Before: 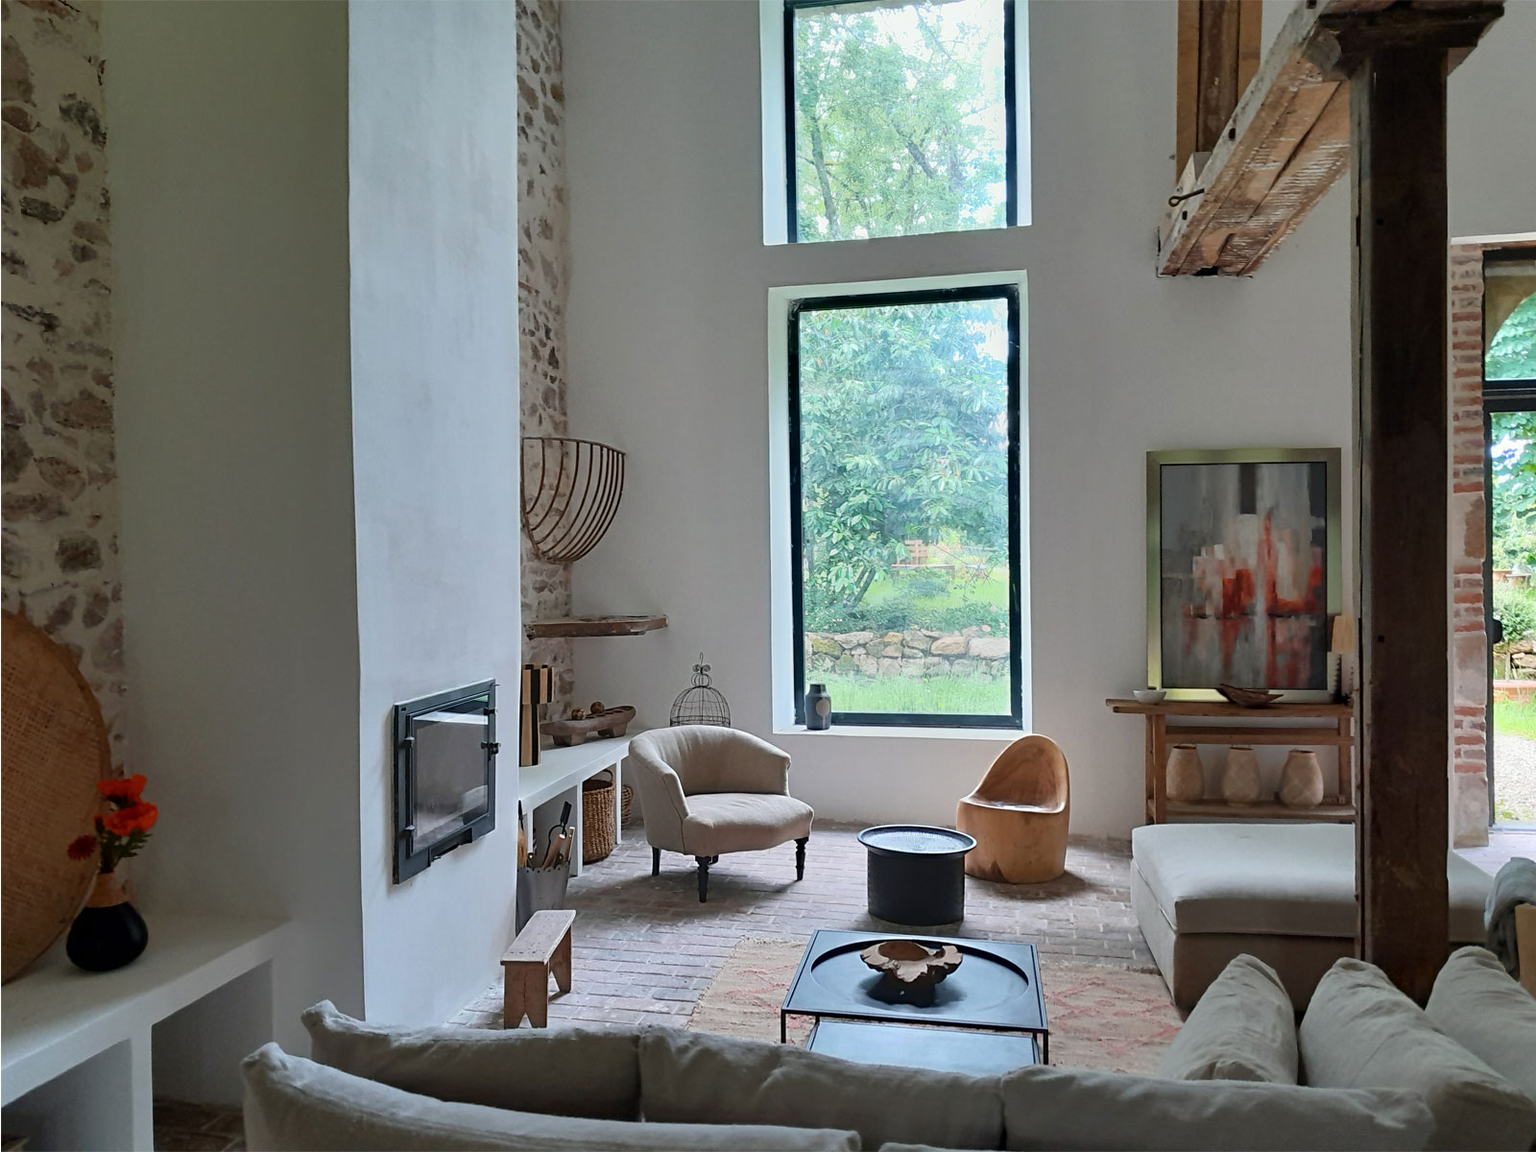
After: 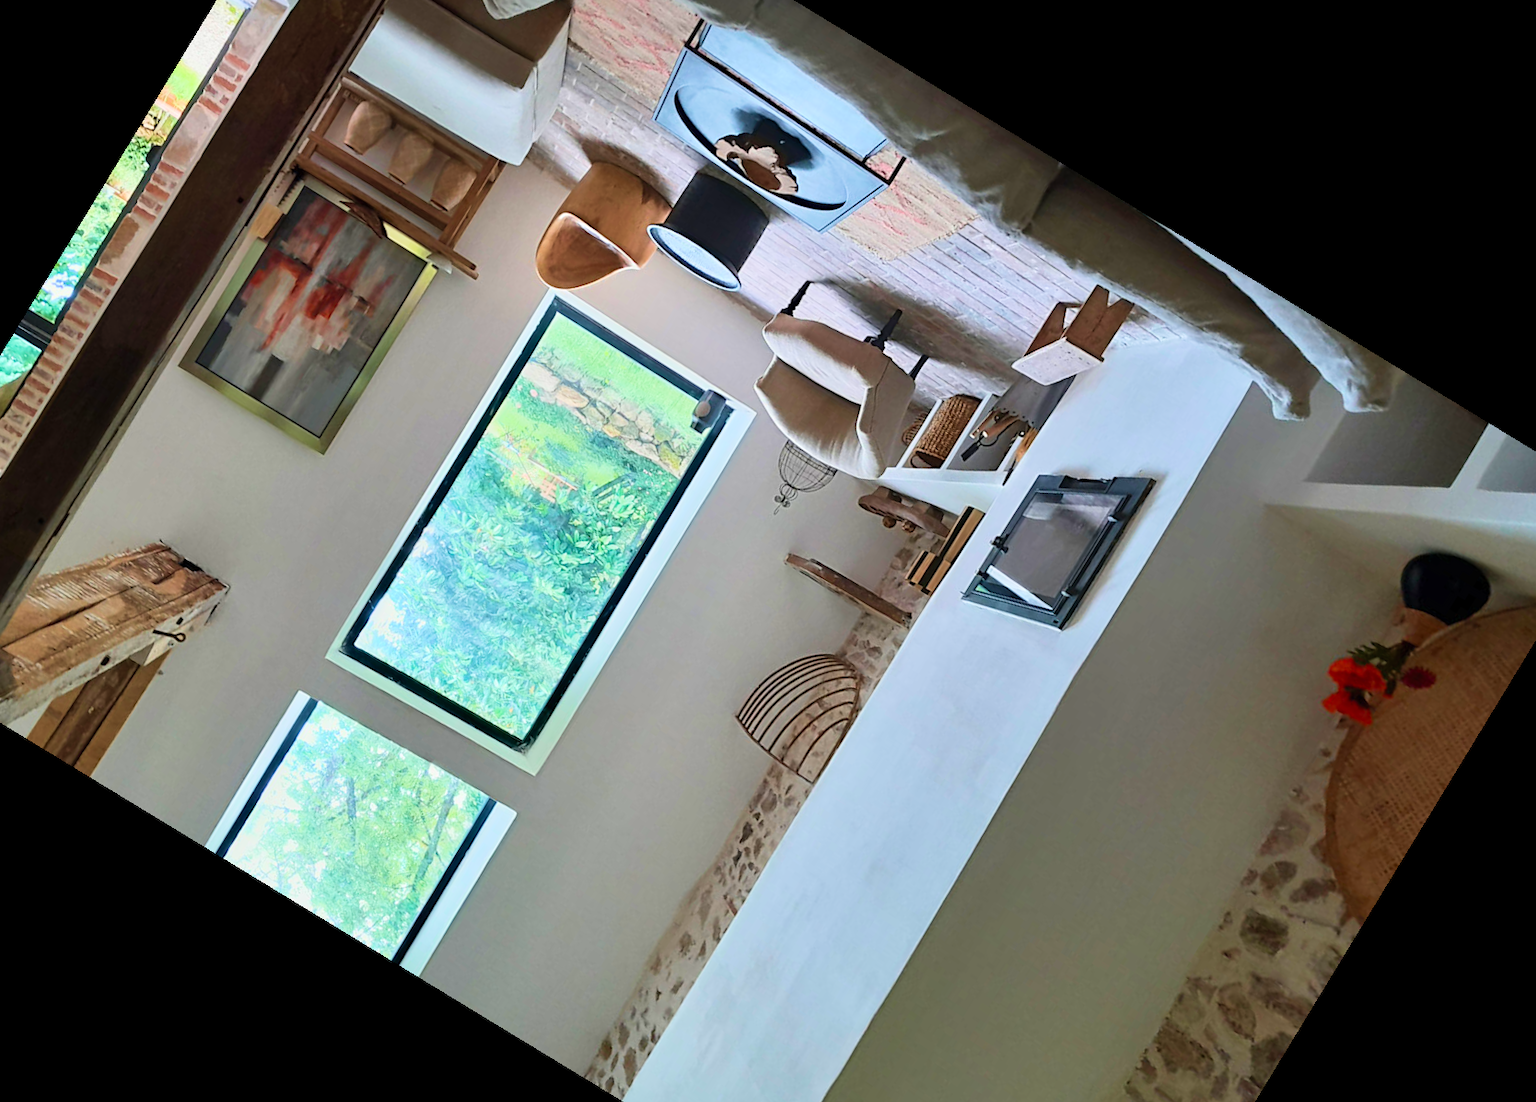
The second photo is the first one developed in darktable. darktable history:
crop and rotate: angle 148.68°, left 9.111%, top 15.603%, right 4.588%, bottom 17.041%
velvia: strength 39.63%
contrast brightness saturation: contrast 0.2, brightness 0.16, saturation 0.22
rotate and perspective: rotation 0.679°, lens shift (horizontal) 0.136, crop left 0.009, crop right 0.991, crop top 0.078, crop bottom 0.95
tone equalizer: -8 EV -0.002 EV, -7 EV 0.005 EV, -6 EV -0.009 EV, -5 EV 0.011 EV, -4 EV -0.012 EV, -3 EV 0.007 EV, -2 EV -0.062 EV, -1 EV -0.293 EV, +0 EV -0.582 EV, smoothing diameter 2%, edges refinement/feathering 20, mask exposure compensation -1.57 EV, filter diffusion 5
